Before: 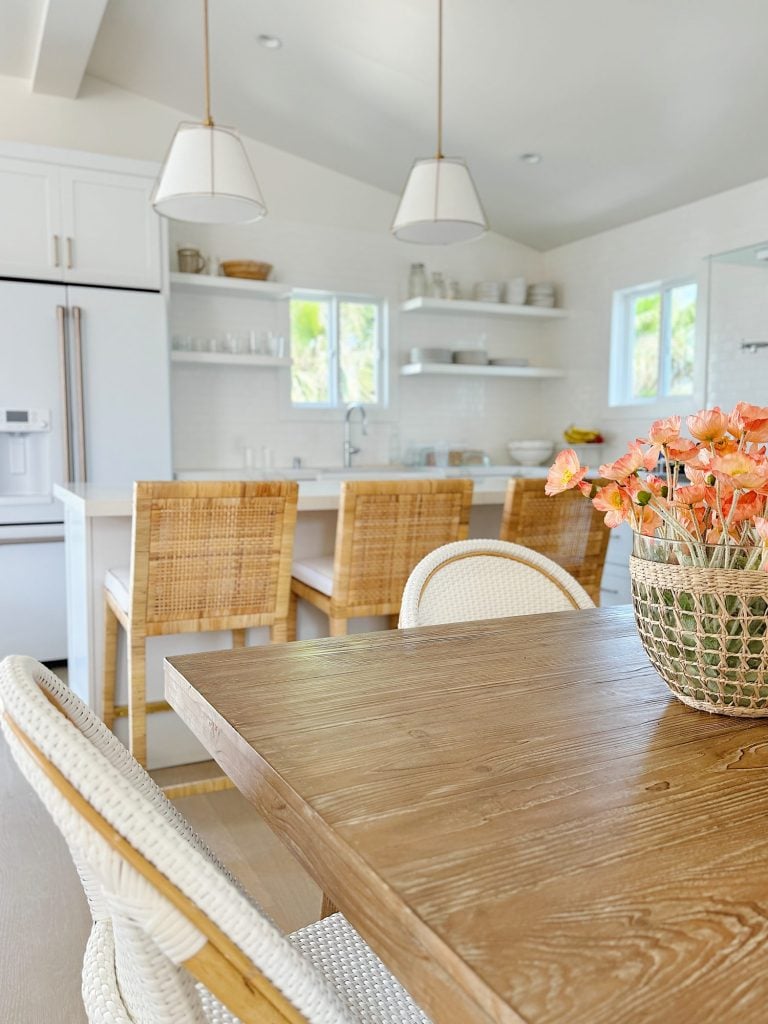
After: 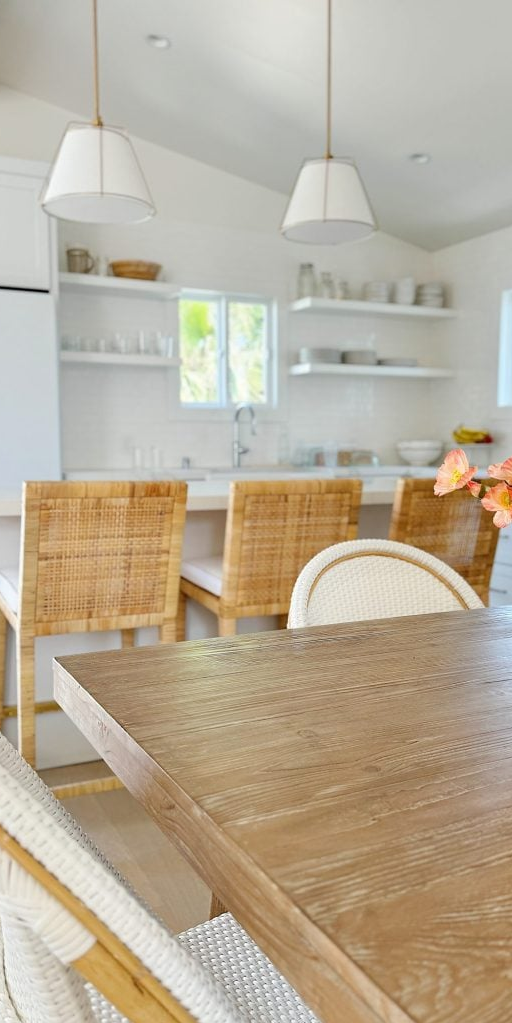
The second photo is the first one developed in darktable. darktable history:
crop and rotate: left 14.491%, right 18.816%
